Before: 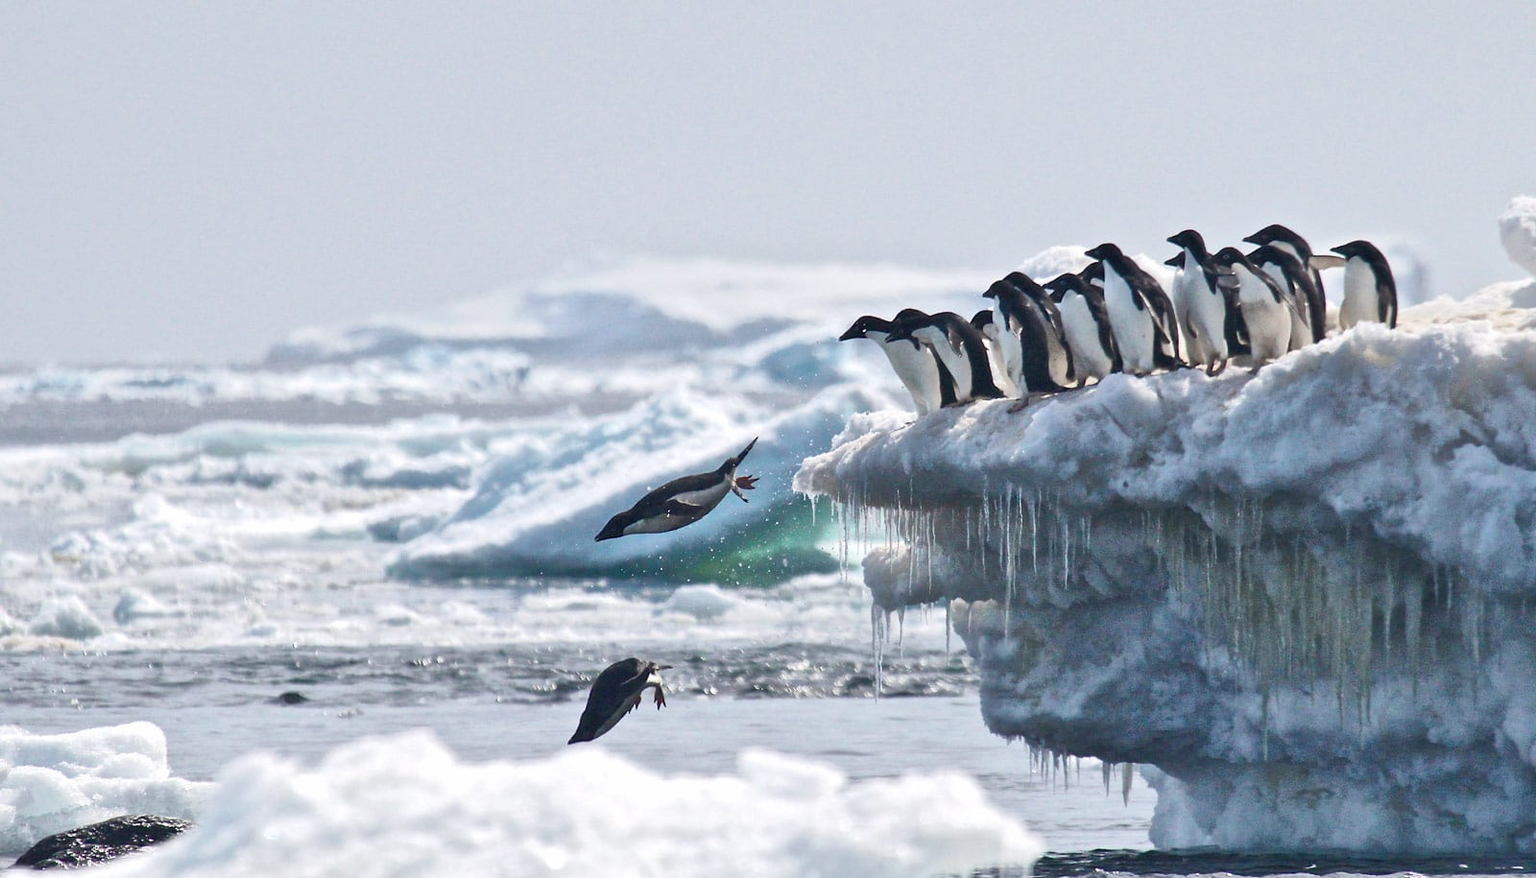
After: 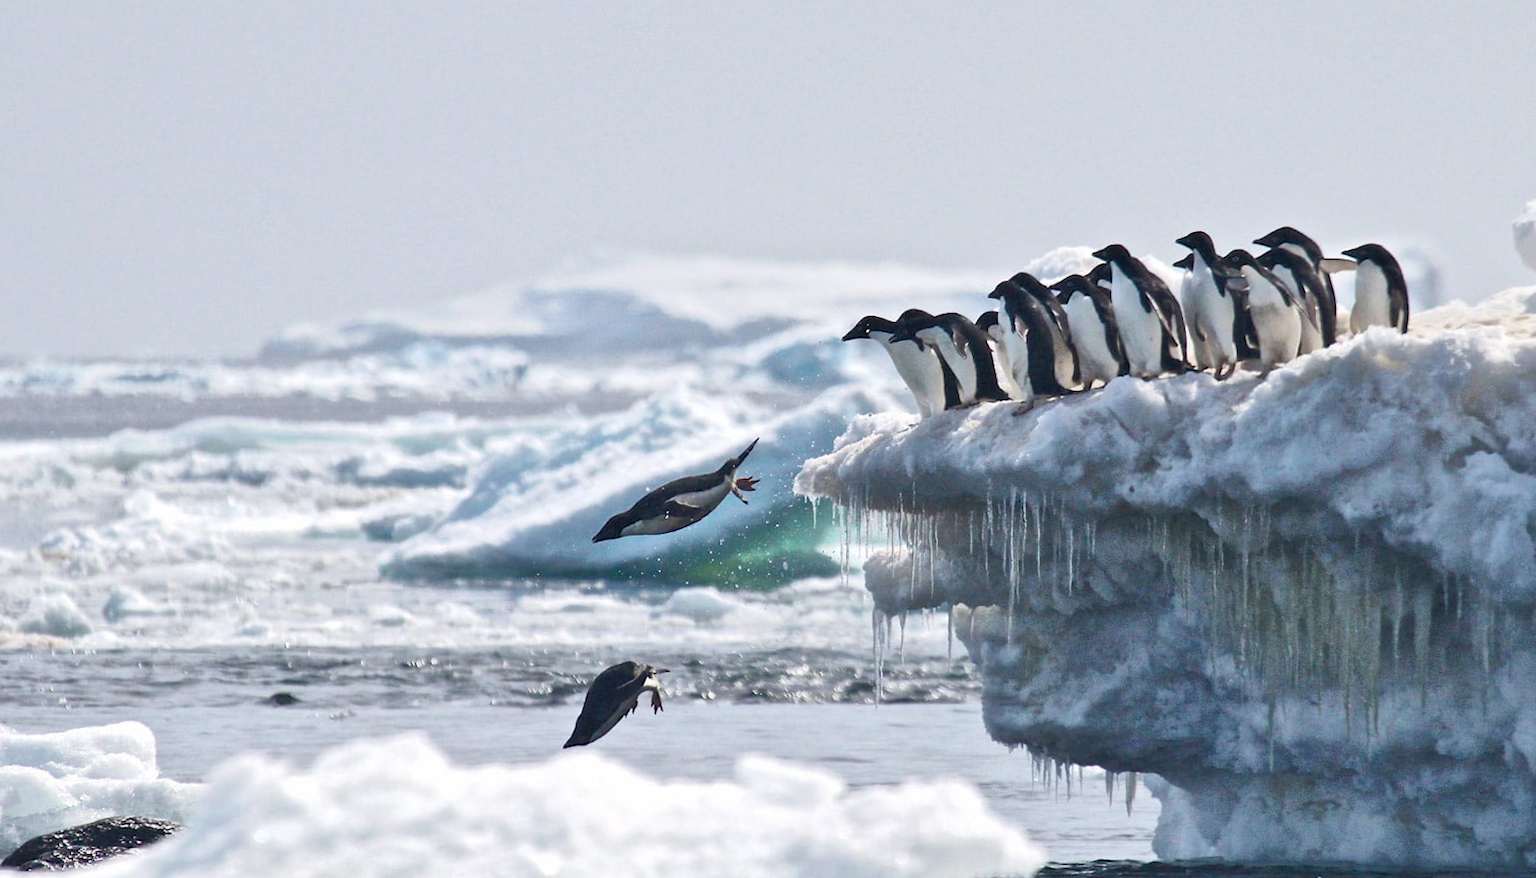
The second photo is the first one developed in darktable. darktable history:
white balance: emerald 1
crop and rotate: angle -0.5°
